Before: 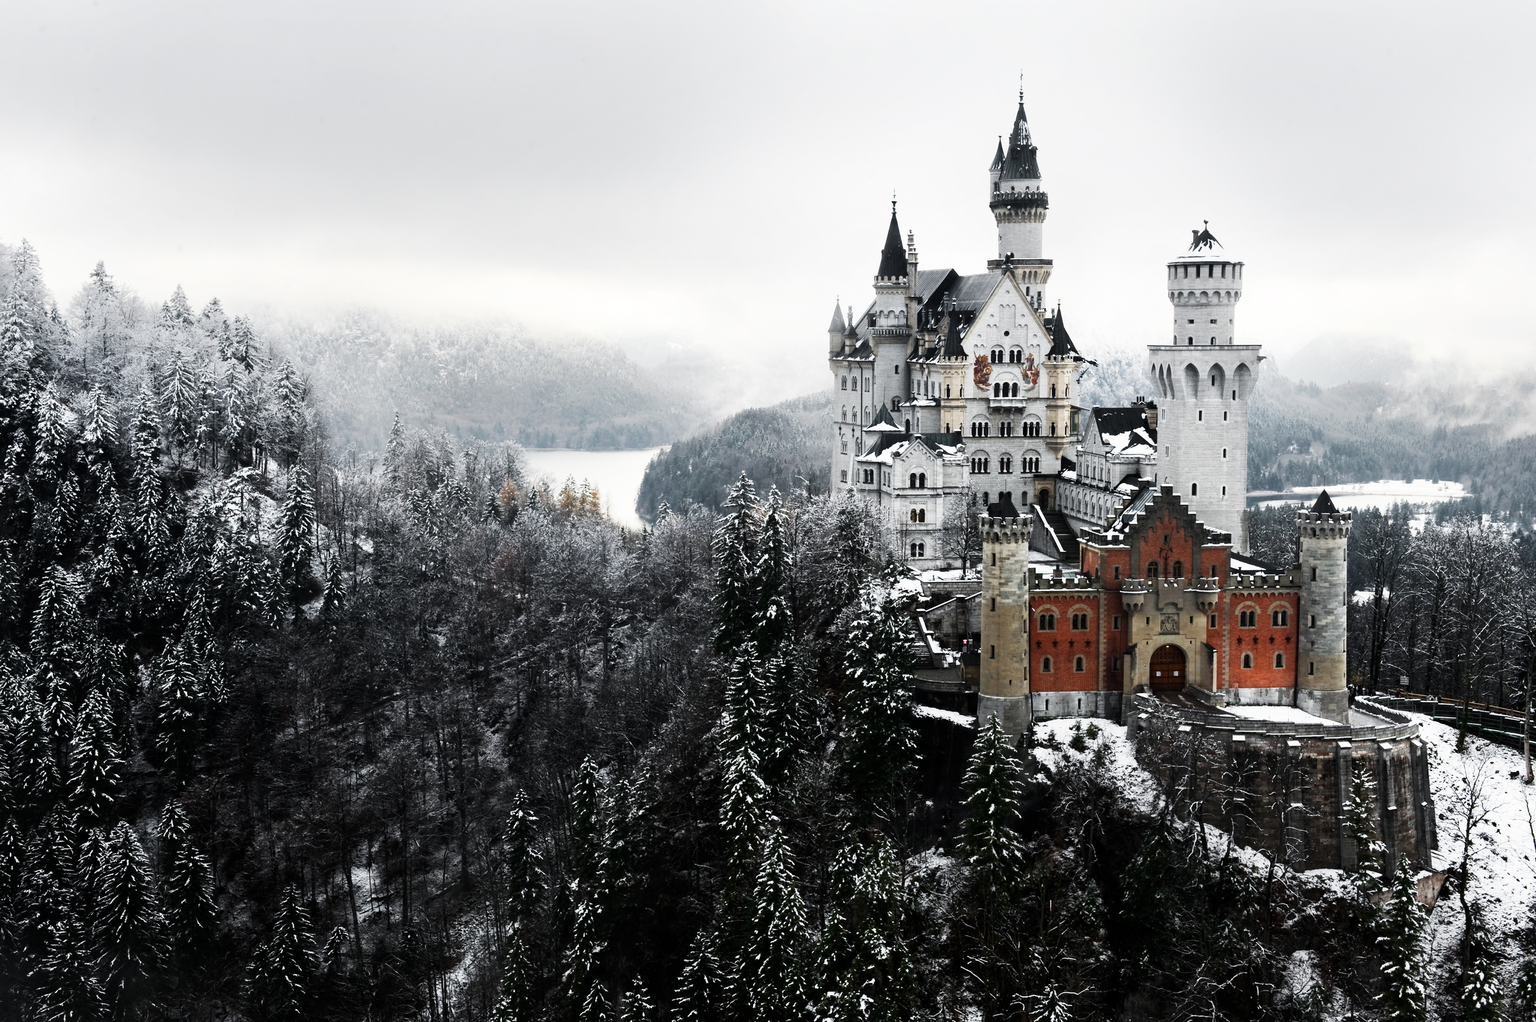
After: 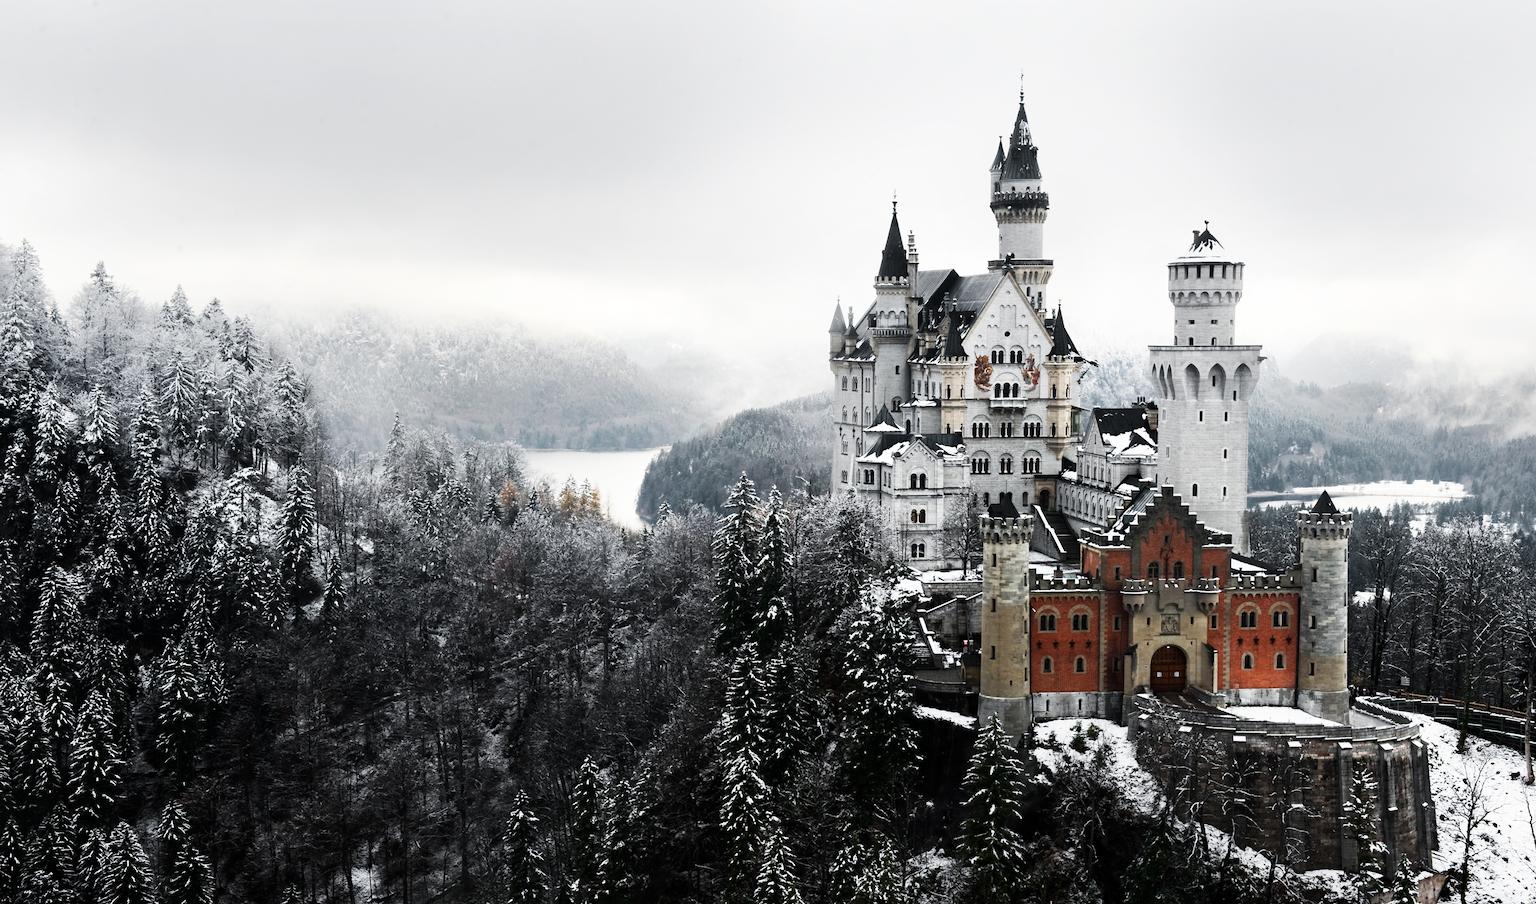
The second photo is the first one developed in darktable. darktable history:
crop and rotate: top 0%, bottom 11.528%
